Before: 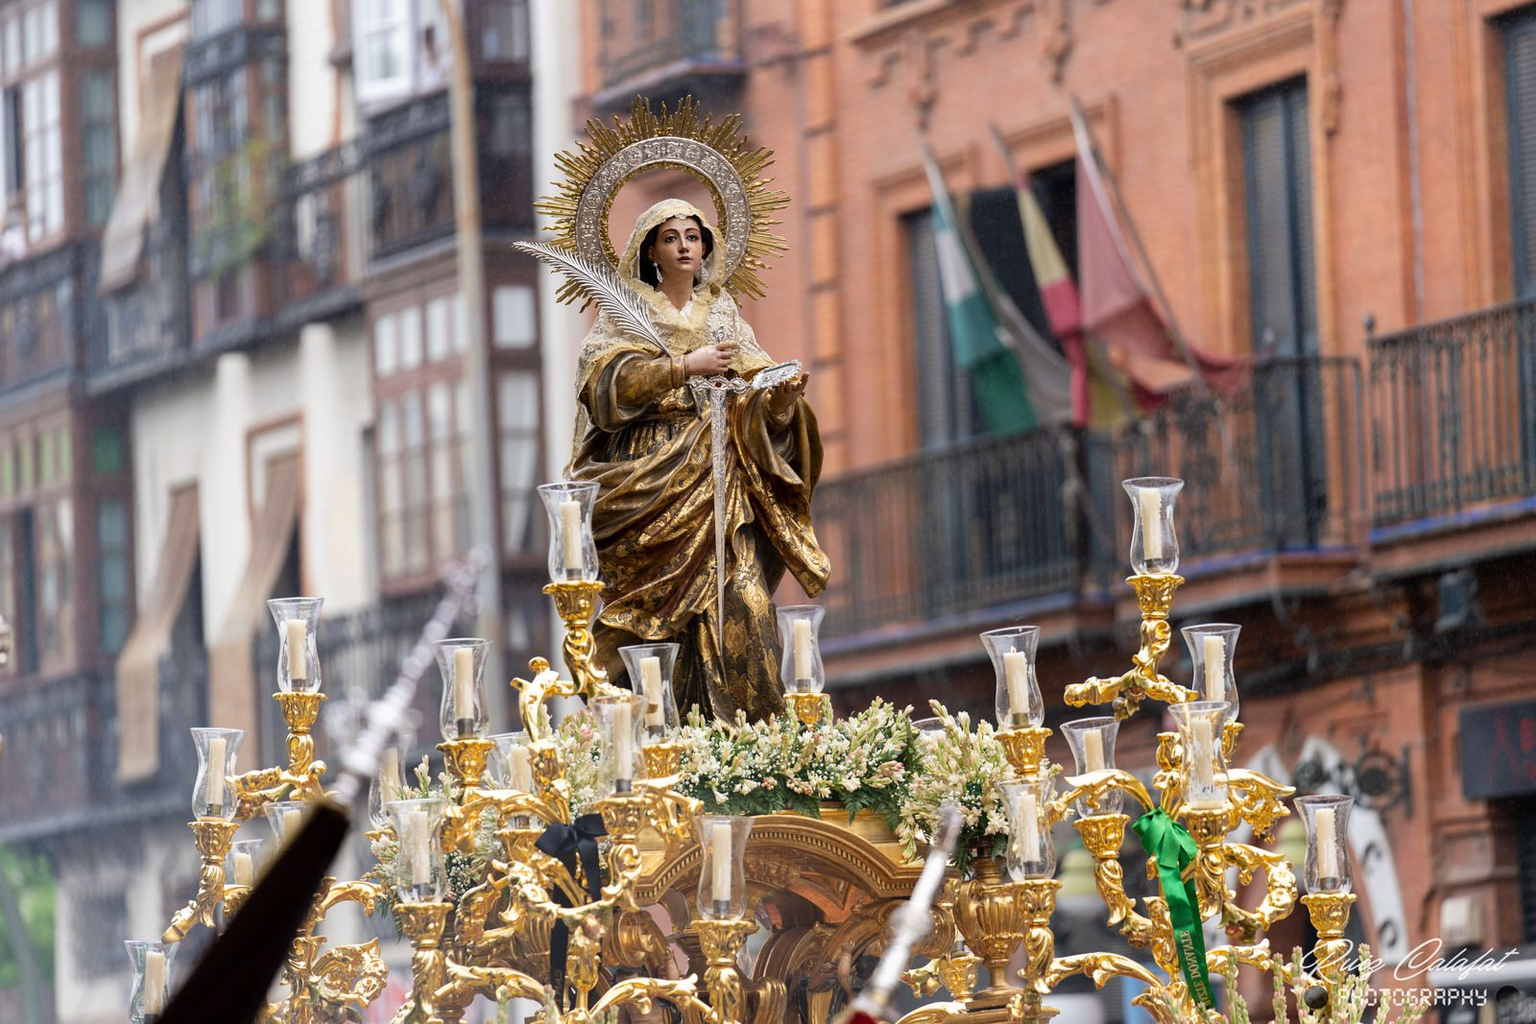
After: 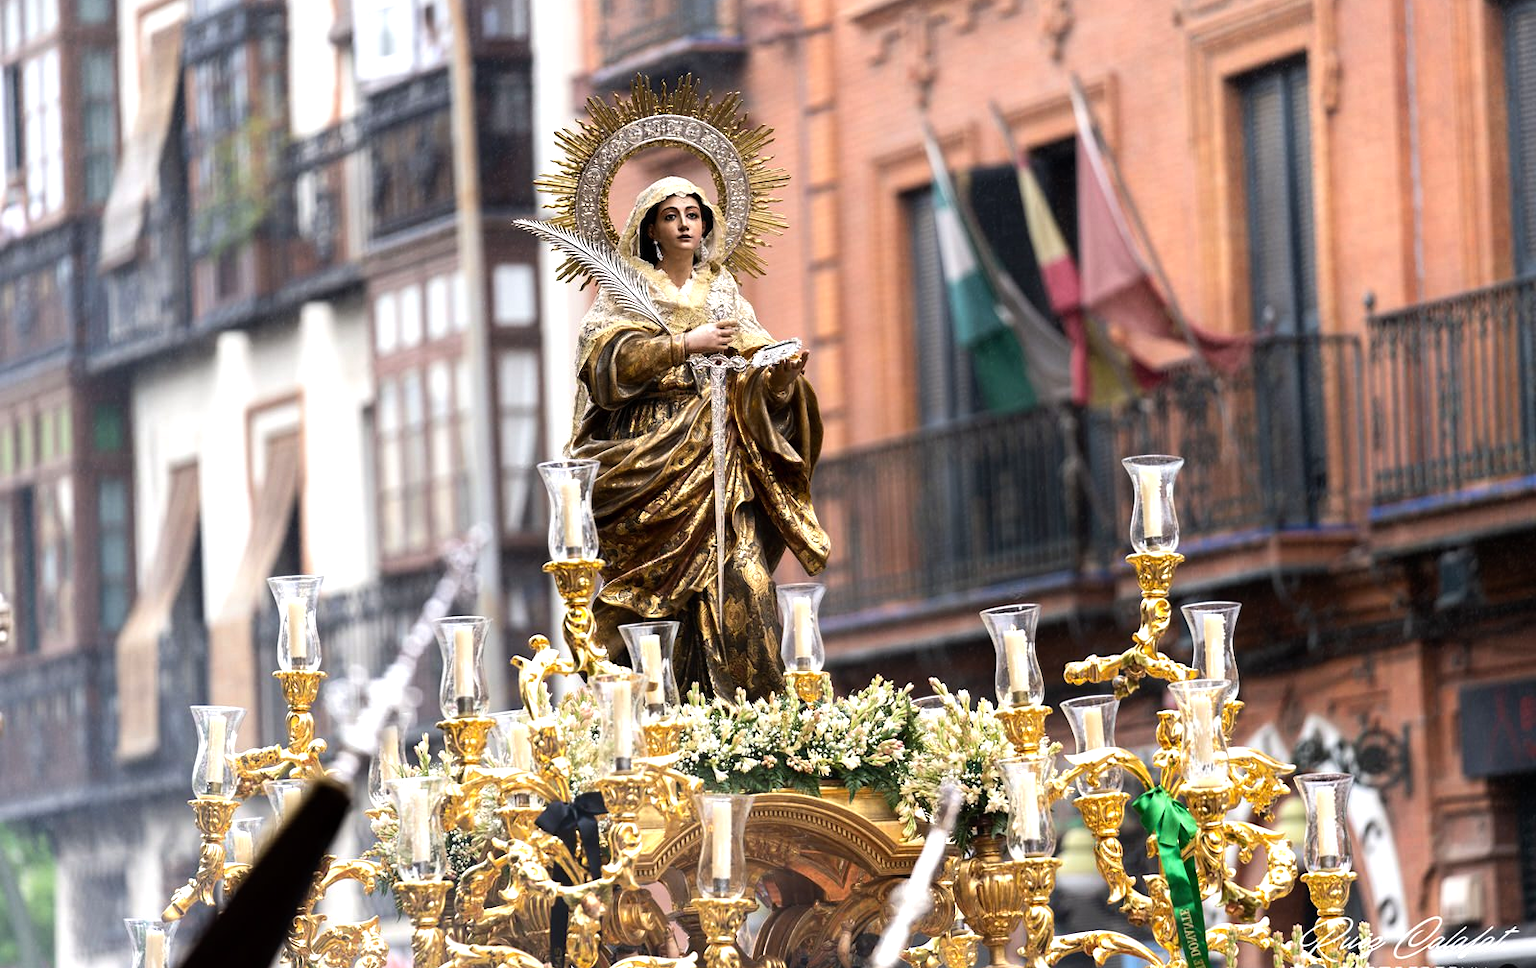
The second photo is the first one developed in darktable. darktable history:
tone equalizer: -8 EV -0.73 EV, -7 EV -0.693 EV, -6 EV -0.59 EV, -5 EV -0.417 EV, -3 EV 0.367 EV, -2 EV 0.6 EV, -1 EV 0.701 EV, +0 EV 0.762 EV, edges refinement/feathering 500, mask exposure compensation -1.57 EV, preserve details guided filter
crop and rotate: top 2.241%, bottom 3.152%
